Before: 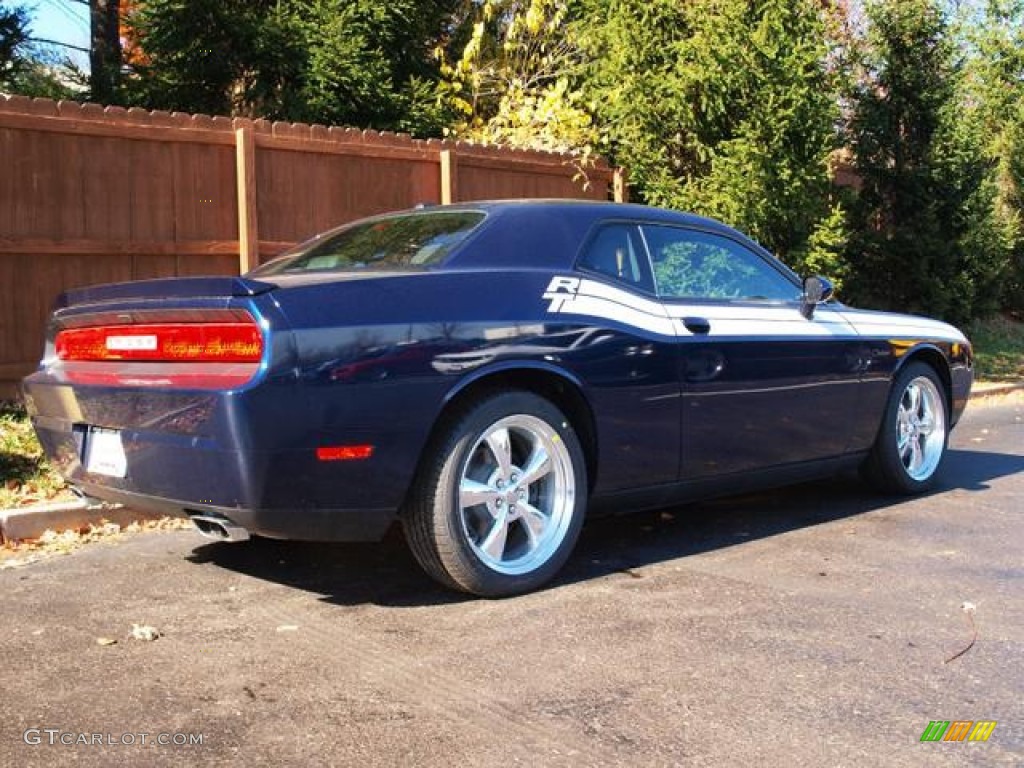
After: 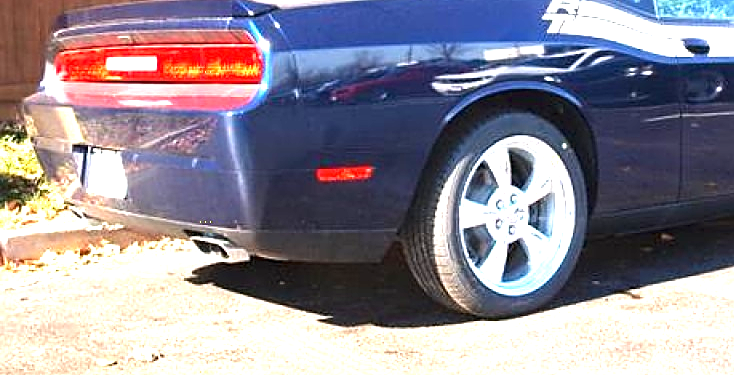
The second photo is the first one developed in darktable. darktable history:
crop: top 36.356%, right 28.305%, bottom 14.797%
exposure: black level correction 0, exposure 1.459 EV, compensate exposure bias true, compensate highlight preservation false
sharpen: amount 0.495
